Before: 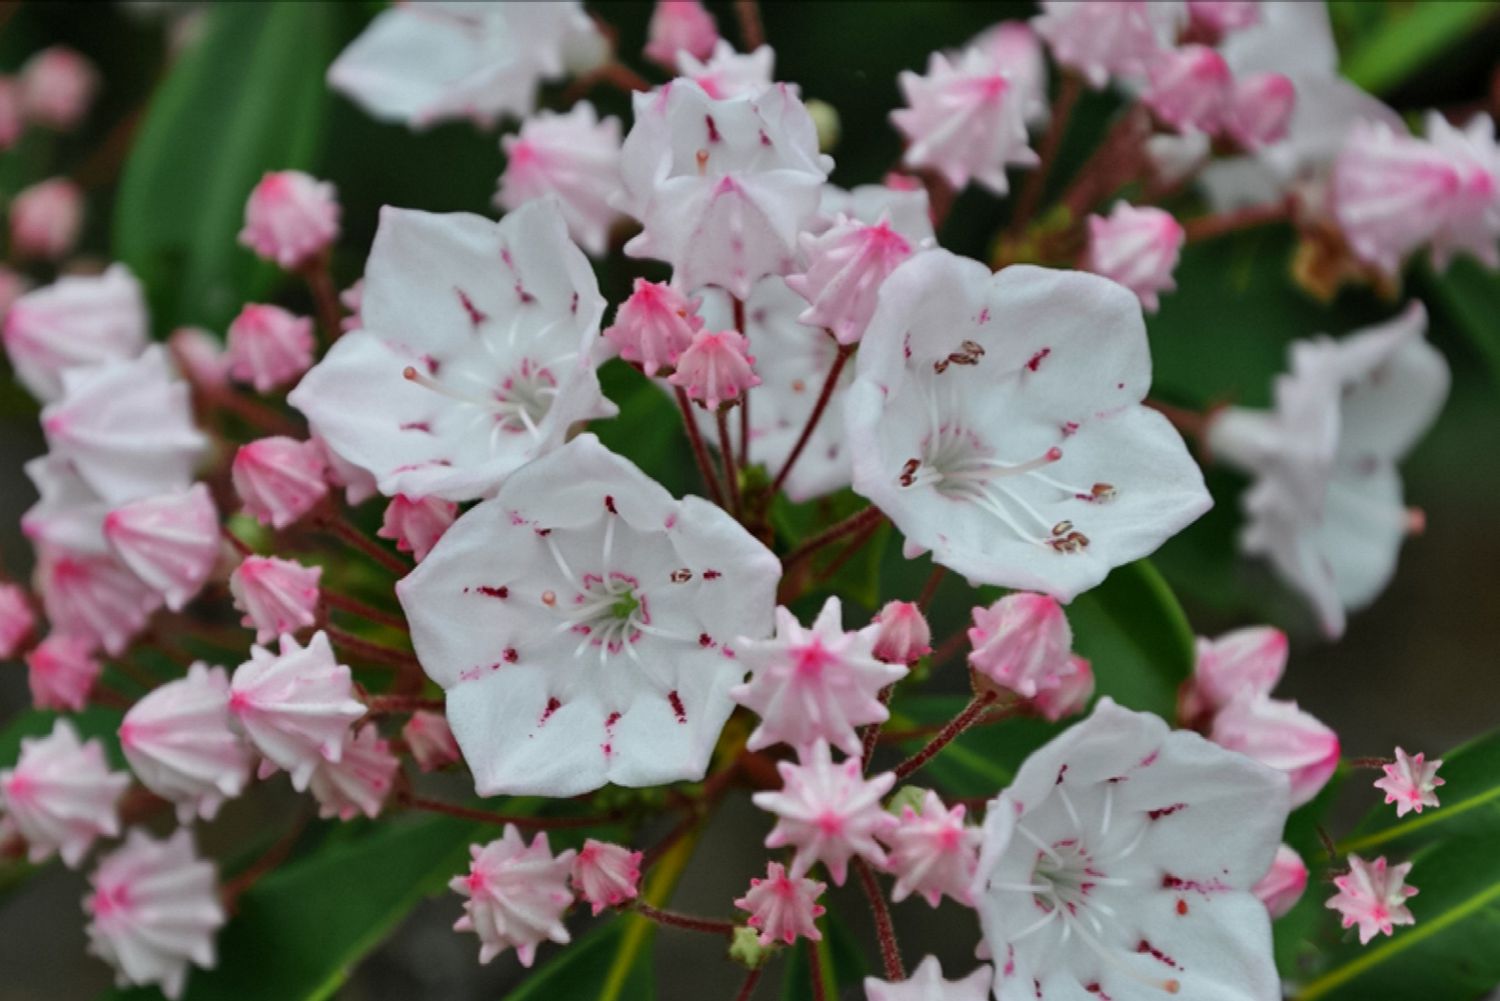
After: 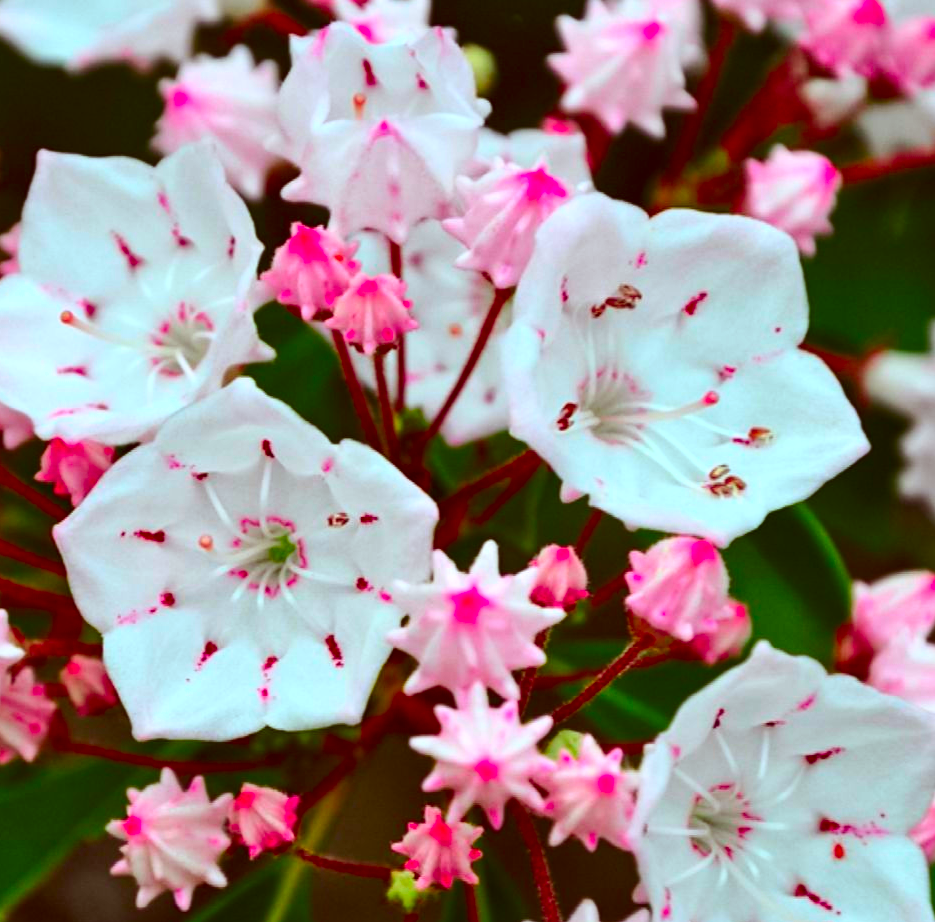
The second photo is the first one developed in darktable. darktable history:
color correction: highlights a* -7.23, highlights b* -0.161, shadows a* 20.08, shadows b* 11.73
exposure: exposure 0.4 EV, compensate highlight preservation false
shadows and highlights: shadows 10, white point adjustment 1, highlights -40
contrast brightness saturation: contrast 0.26, brightness 0.02, saturation 0.87
crop and rotate: left 22.918%, top 5.629%, right 14.711%, bottom 2.247%
